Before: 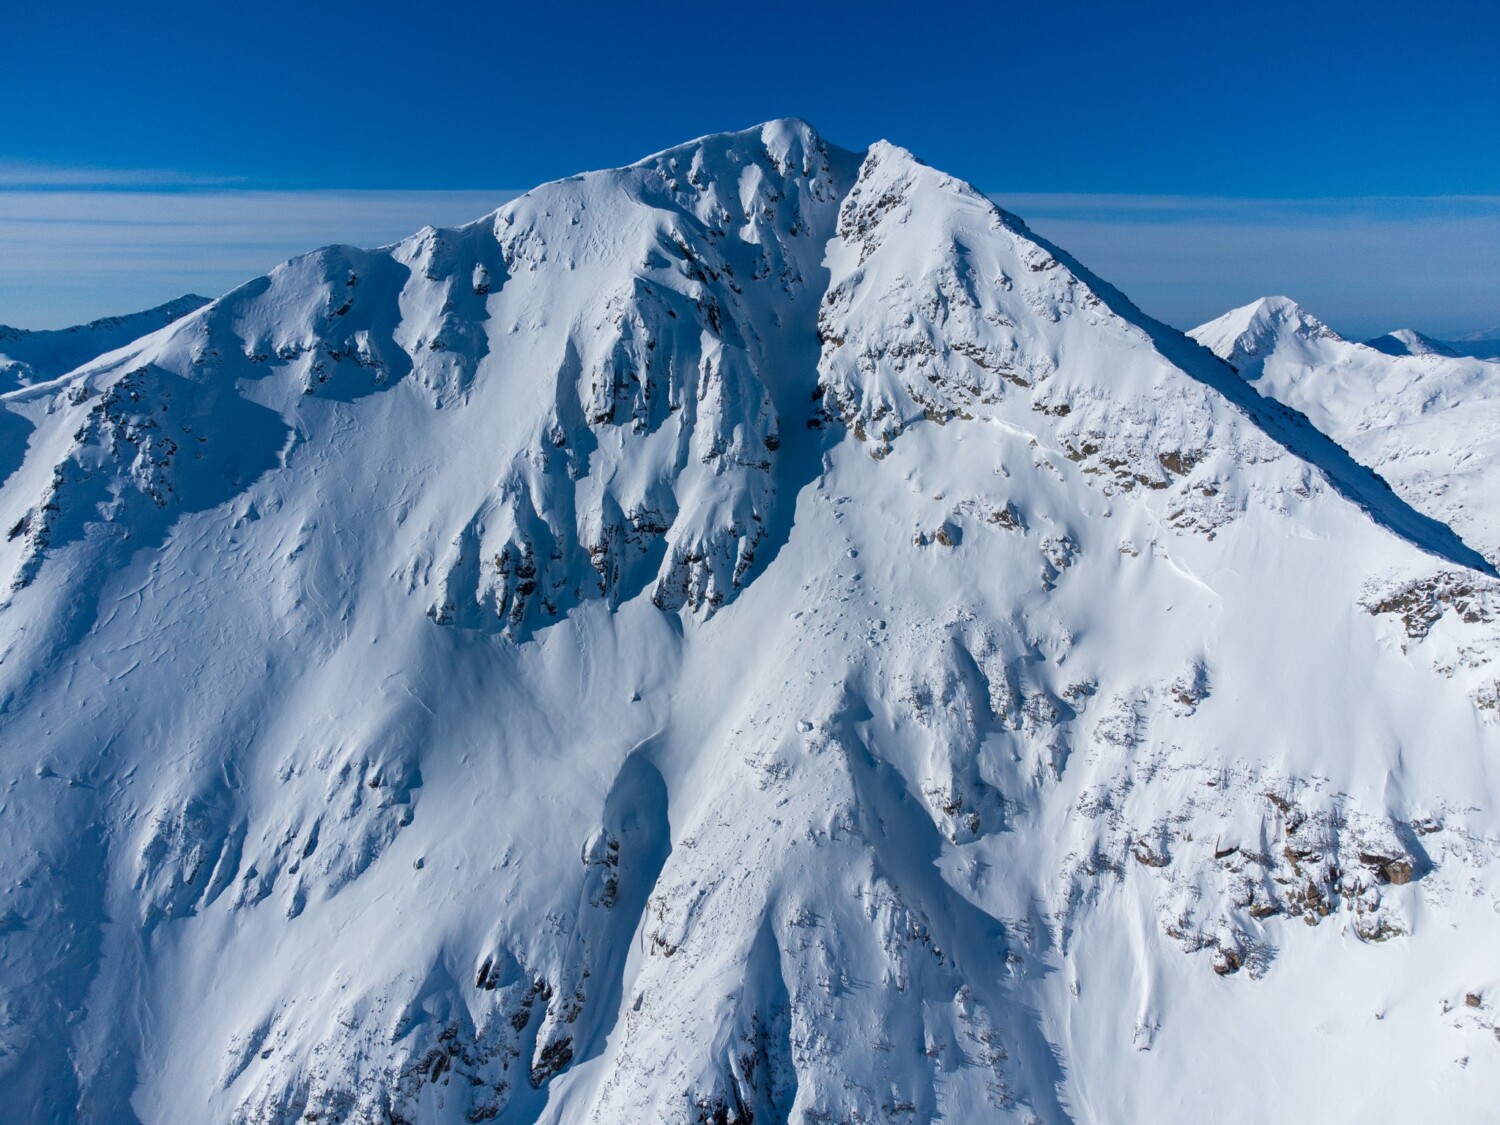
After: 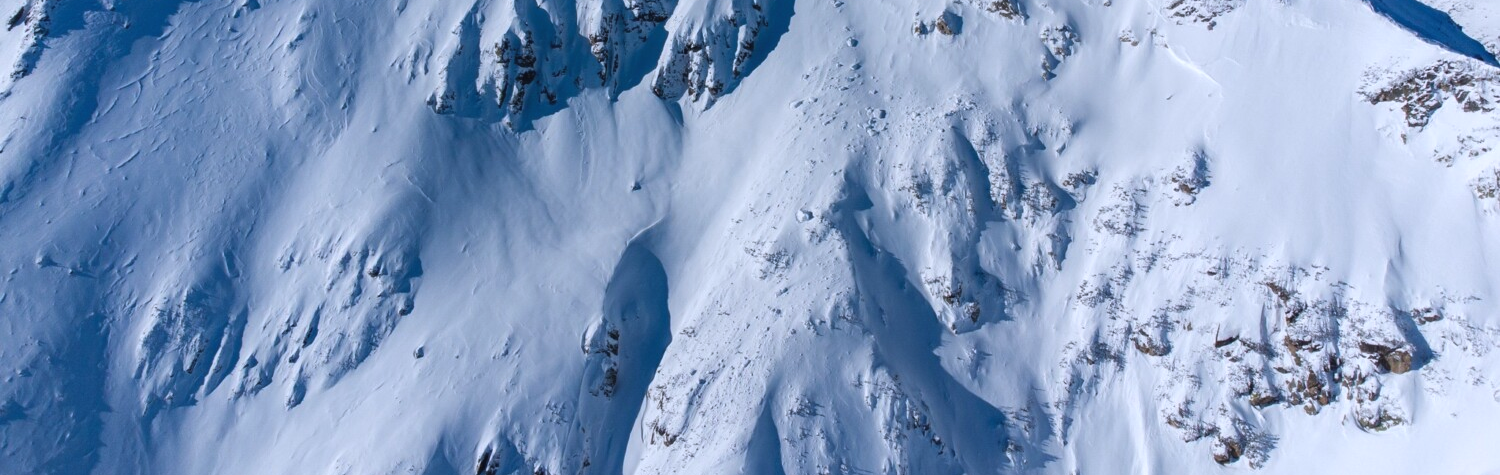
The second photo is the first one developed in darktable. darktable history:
color calibration: gray › normalize channels true, illuminant as shot in camera, x 0.358, y 0.373, temperature 4628.91 K, gamut compression 0.024
crop: top 45.443%, bottom 12.286%
exposure: black level correction -0.003, exposure 0.035 EV, compensate exposure bias true, compensate highlight preservation false
